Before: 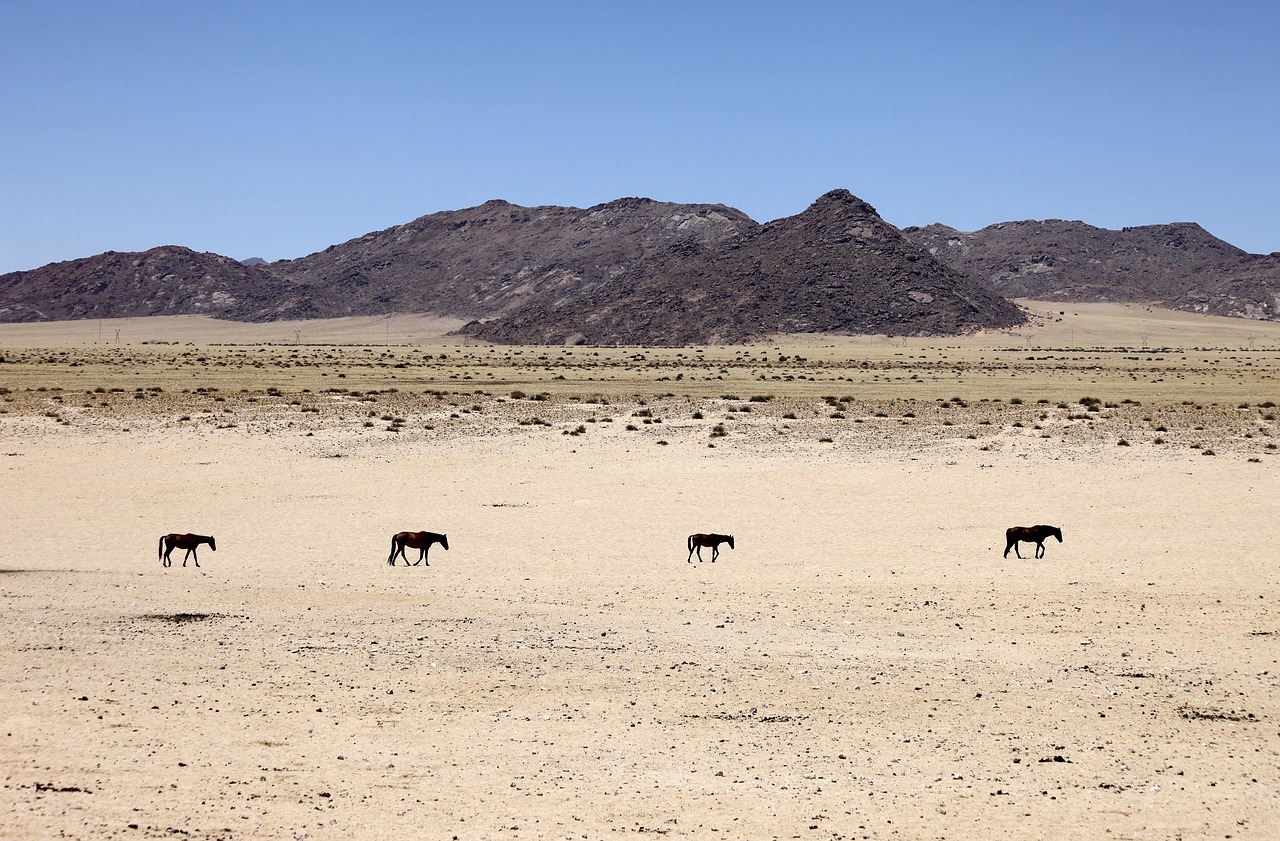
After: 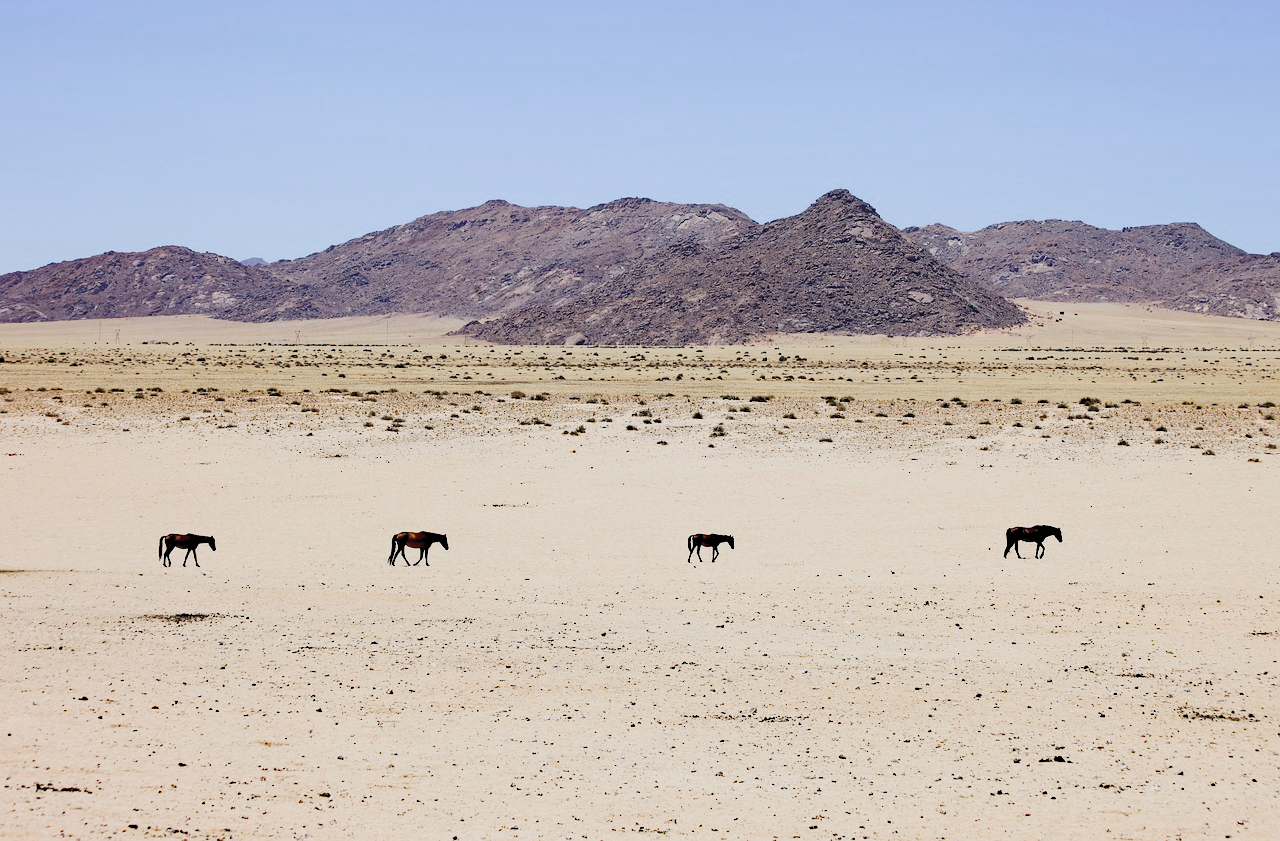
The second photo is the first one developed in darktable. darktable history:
filmic rgb: black relative exposure -5.02 EV, white relative exposure 3.95 EV, hardness 2.89, contrast 1.298, color science v5 (2021), contrast in shadows safe, contrast in highlights safe
haze removal: compatibility mode true, adaptive false
exposure: black level correction 0, exposure 1.199 EV, compensate highlight preservation false
color balance rgb: perceptual saturation grading › global saturation 1.677%, perceptual saturation grading › highlights -2.01%, perceptual saturation grading › mid-tones 3.415%, perceptual saturation grading › shadows 7.838%, contrast -29.81%
